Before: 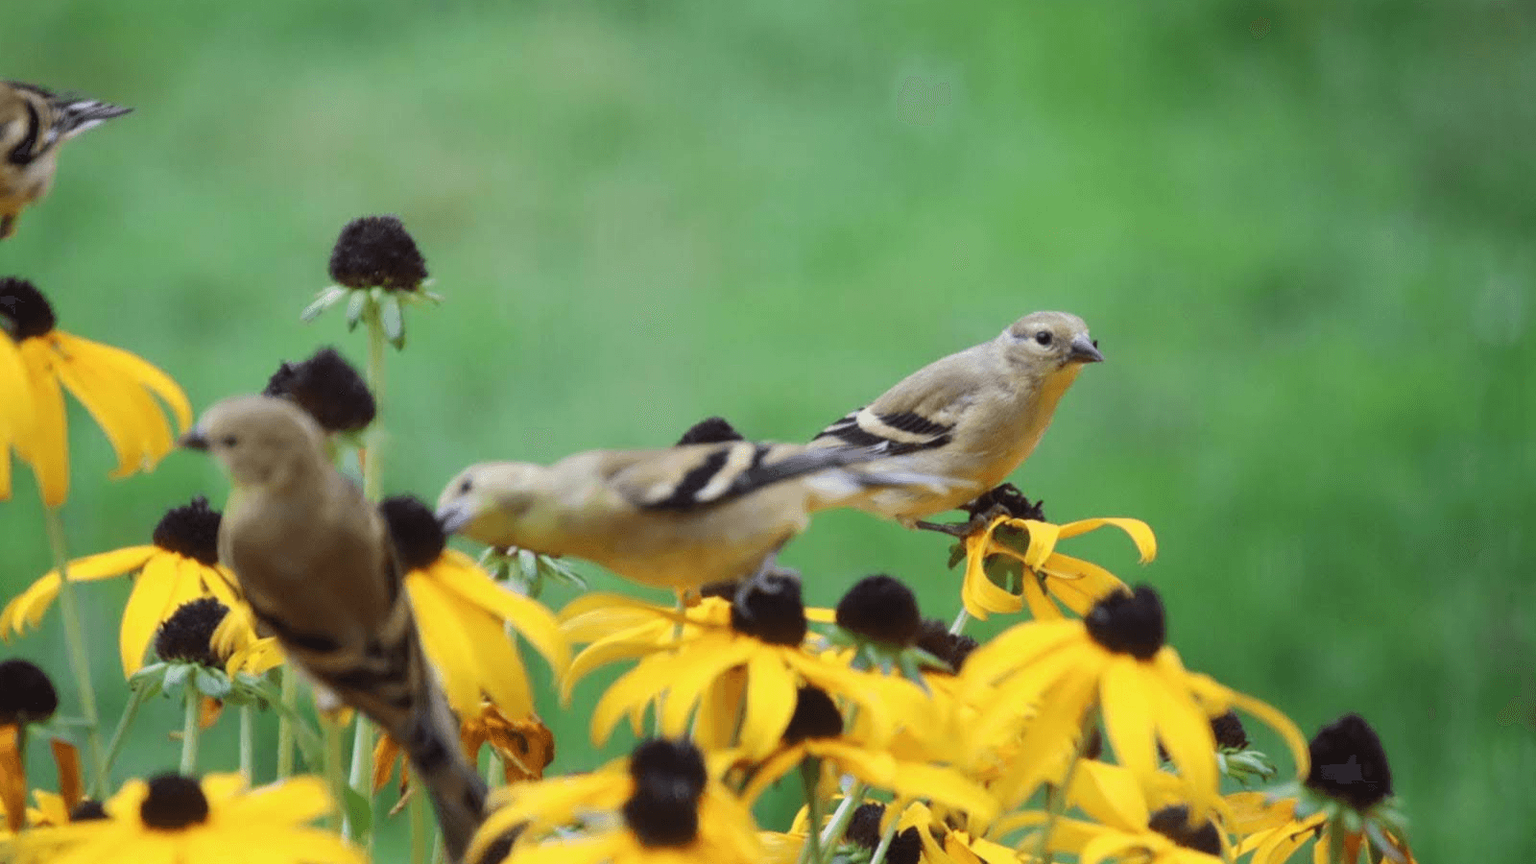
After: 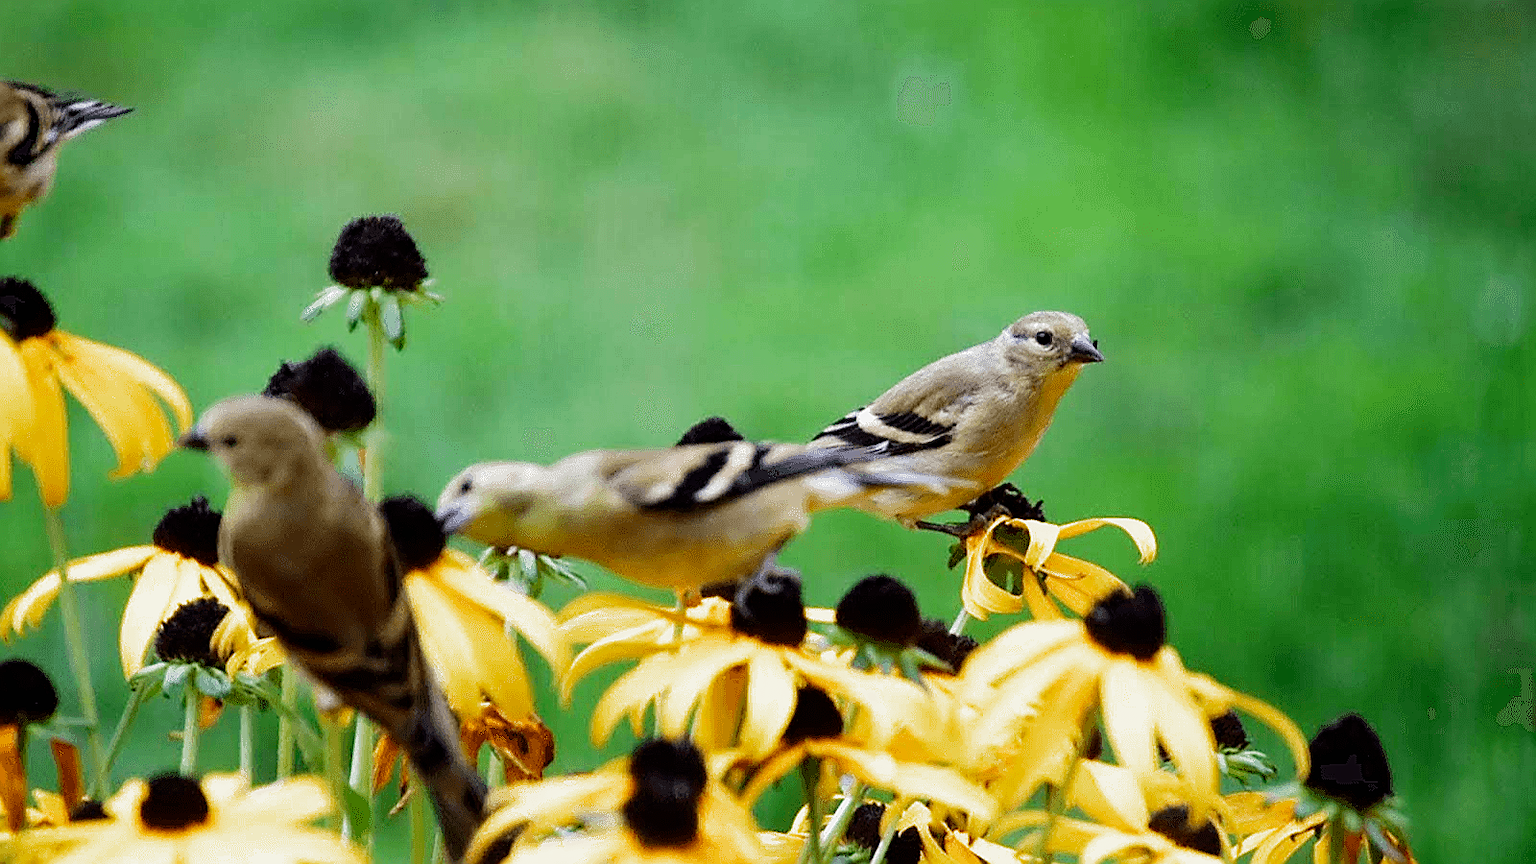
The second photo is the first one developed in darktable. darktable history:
sharpen: radius 1.4, amount 1.25, threshold 0.7
haze removal: compatibility mode true, adaptive false
filmic rgb: black relative exposure -8.2 EV, white relative exposure 2.2 EV, threshold 3 EV, hardness 7.11, latitude 75%, contrast 1.325, highlights saturation mix -2%, shadows ↔ highlights balance 30%, preserve chrominance no, color science v5 (2021), contrast in shadows safe, contrast in highlights safe, enable highlight reconstruction true
